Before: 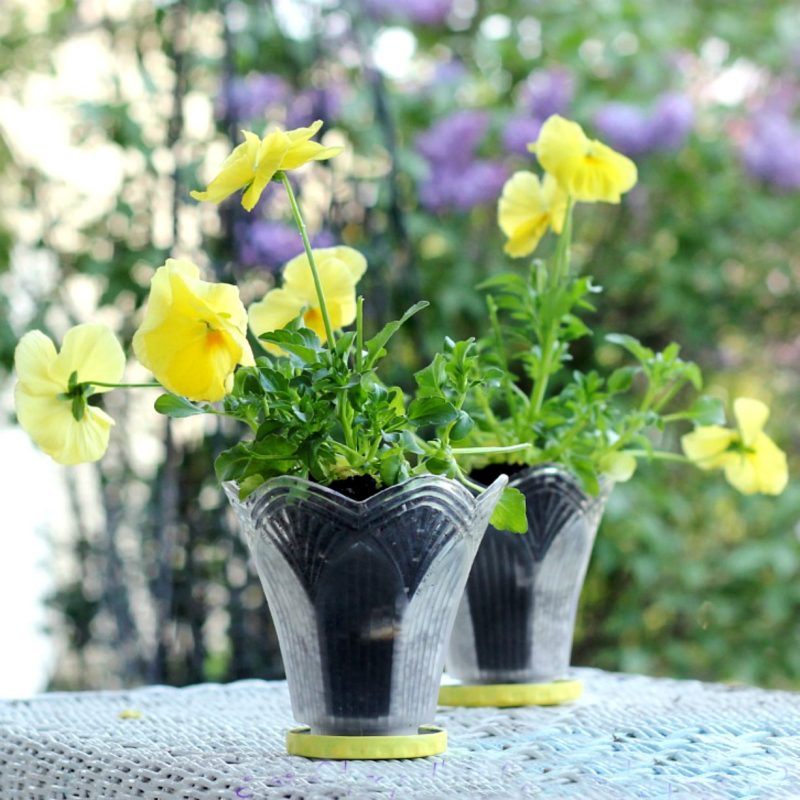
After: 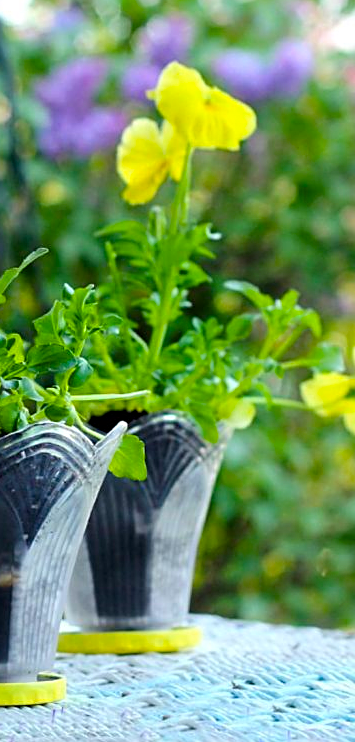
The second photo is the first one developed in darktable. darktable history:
crop: left 47.628%, top 6.643%, right 7.874%
sharpen: on, module defaults
color balance rgb: linear chroma grading › global chroma 15%, perceptual saturation grading › global saturation 30%
